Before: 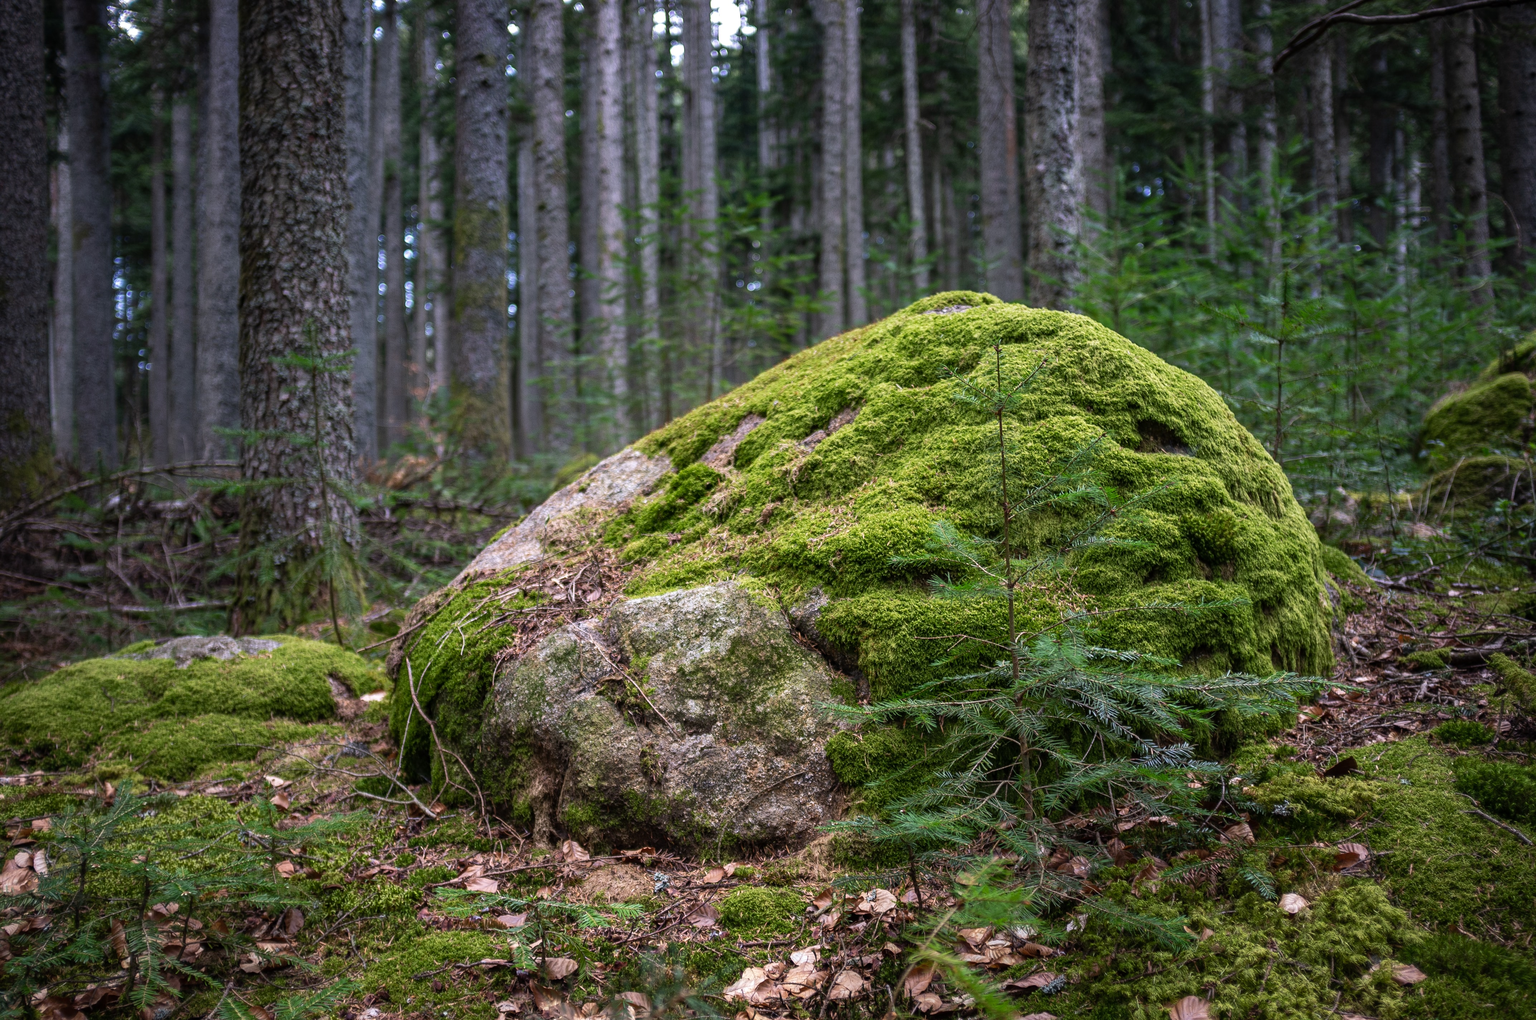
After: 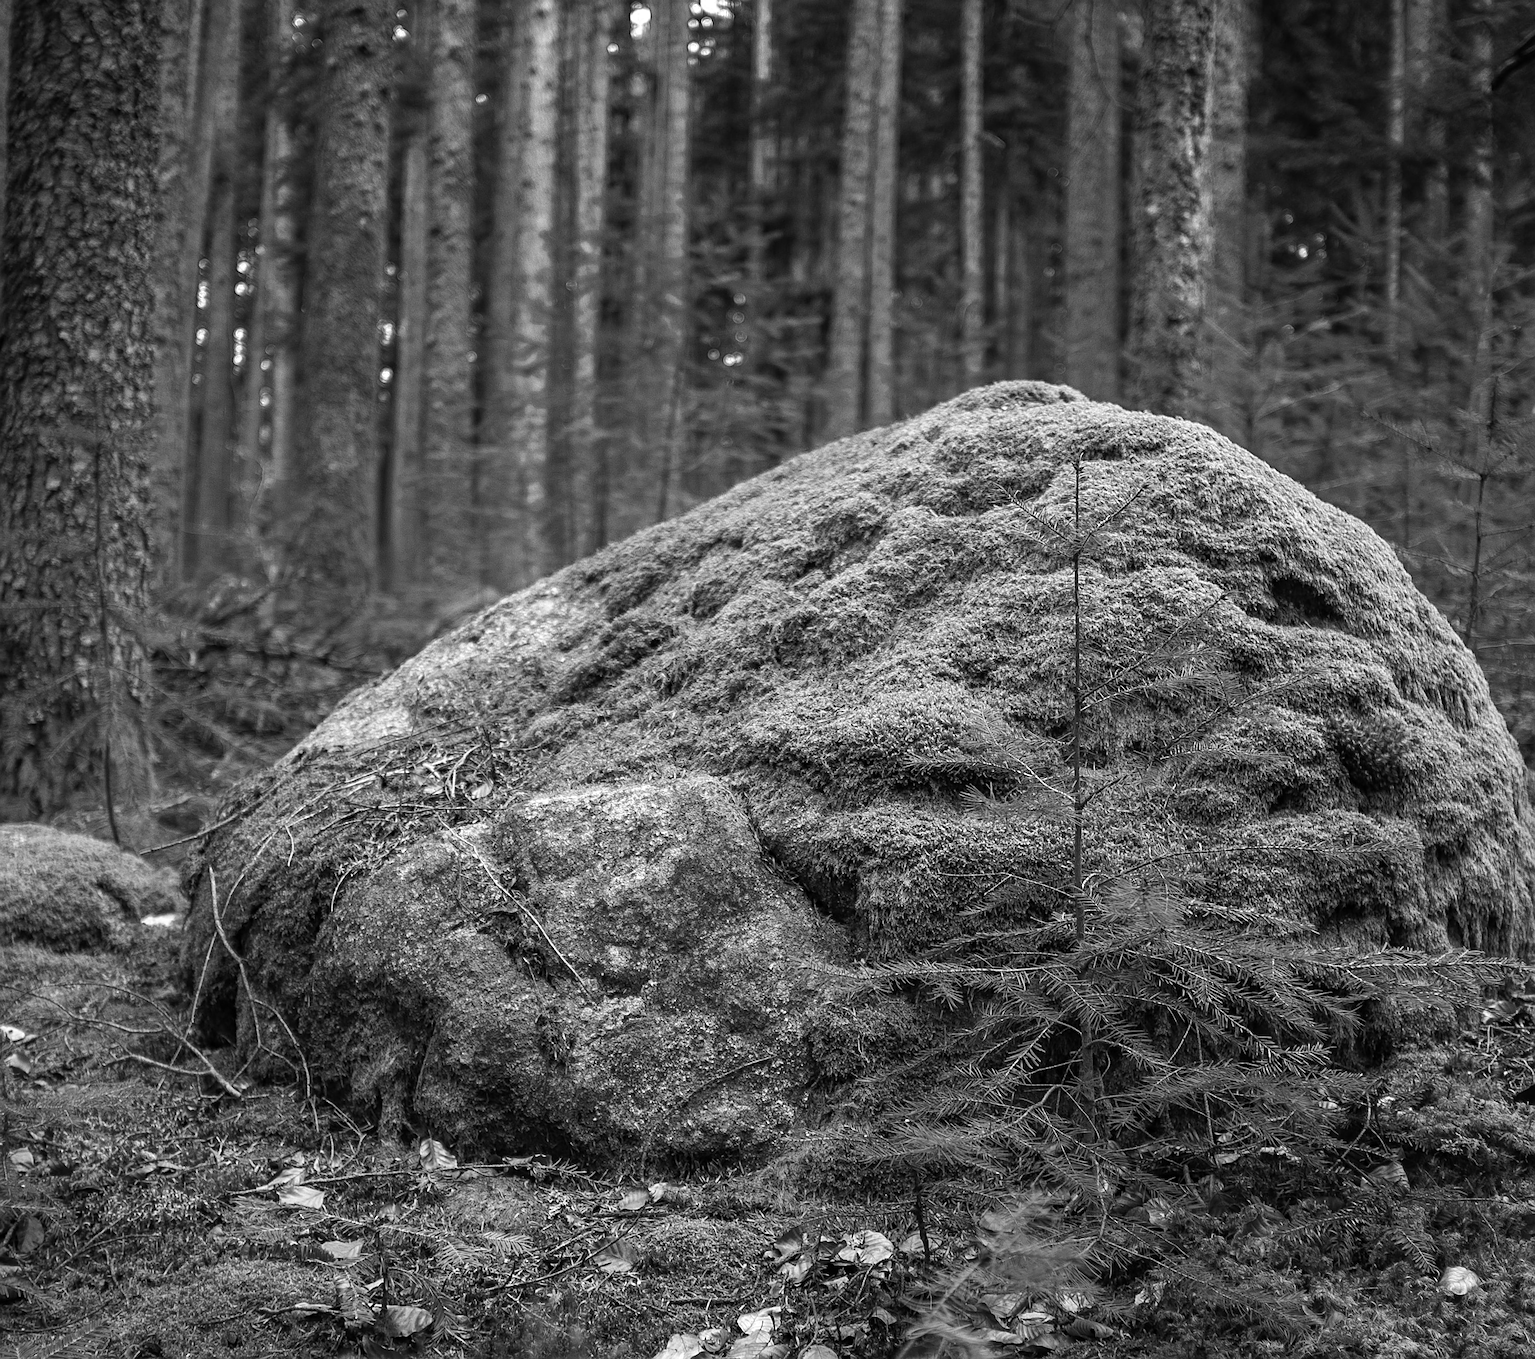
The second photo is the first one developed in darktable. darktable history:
crop and rotate: angle -2.86°, left 14.025%, top 0.022%, right 10.975%, bottom 0.065%
color zones: curves: ch0 [(0.002, 0.589) (0.107, 0.484) (0.146, 0.249) (0.217, 0.352) (0.309, 0.525) (0.39, 0.404) (0.455, 0.169) (0.597, 0.055) (0.724, 0.212) (0.775, 0.691) (0.869, 0.571) (1, 0.587)]; ch1 [(0, 0) (0.143, 0) (0.286, 0) (0.429, 0) (0.571, 0) (0.714, 0) (0.857, 0)]
sharpen: on, module defaults
